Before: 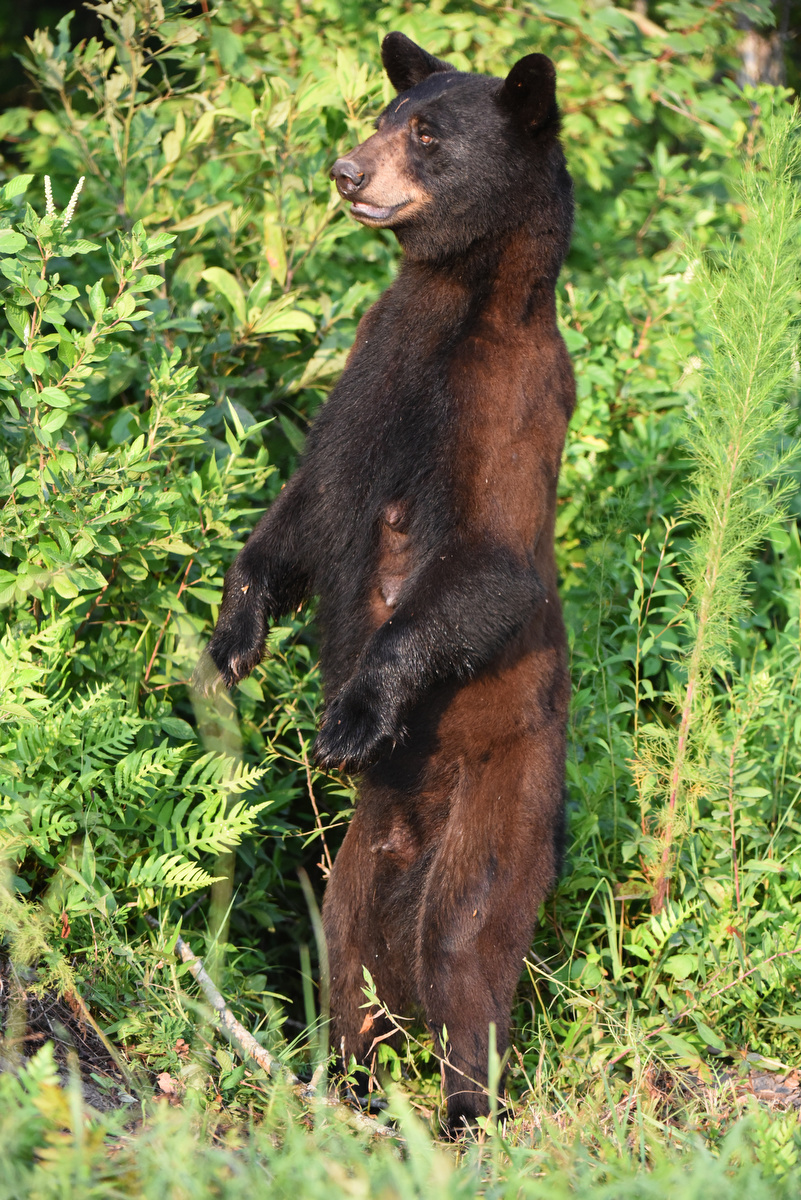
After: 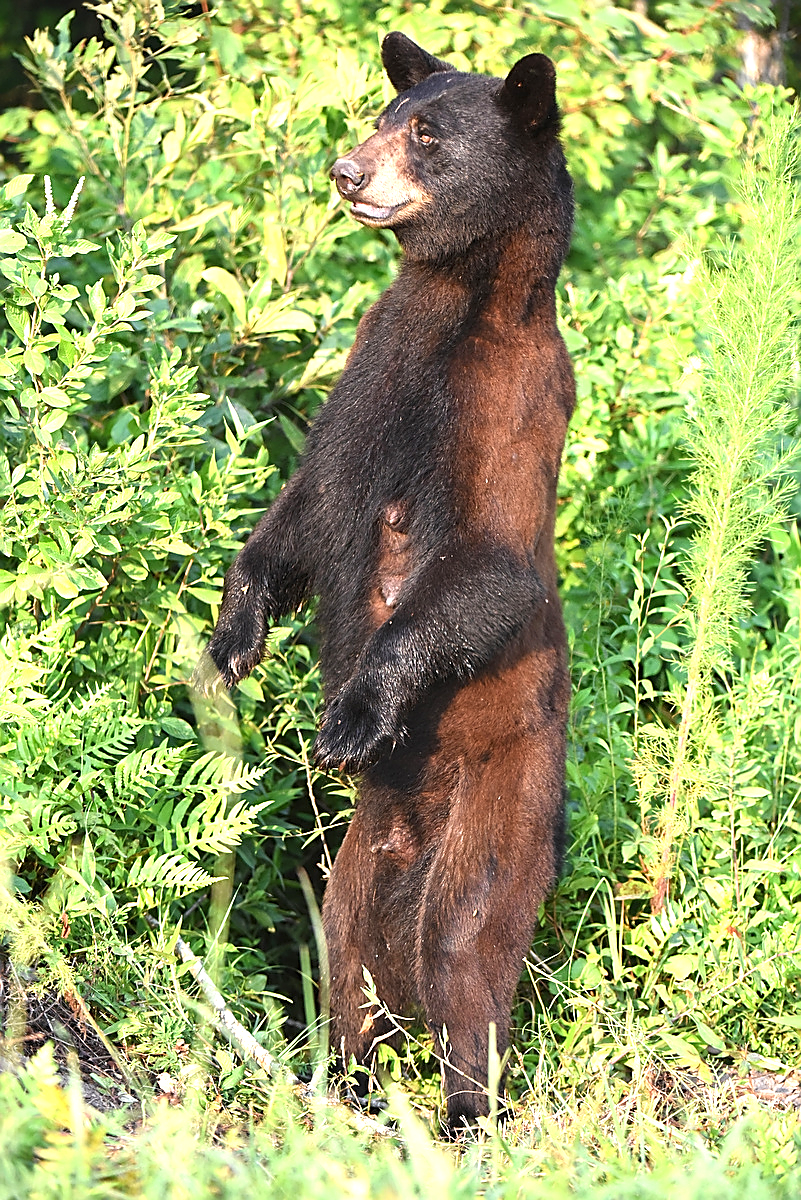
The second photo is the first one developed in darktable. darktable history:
exposure: black level correction 0, exposure 0.89 EV, compensate highlight preservation false
sharpen: radius 1.42, amount 1.247, threshold 0.737
